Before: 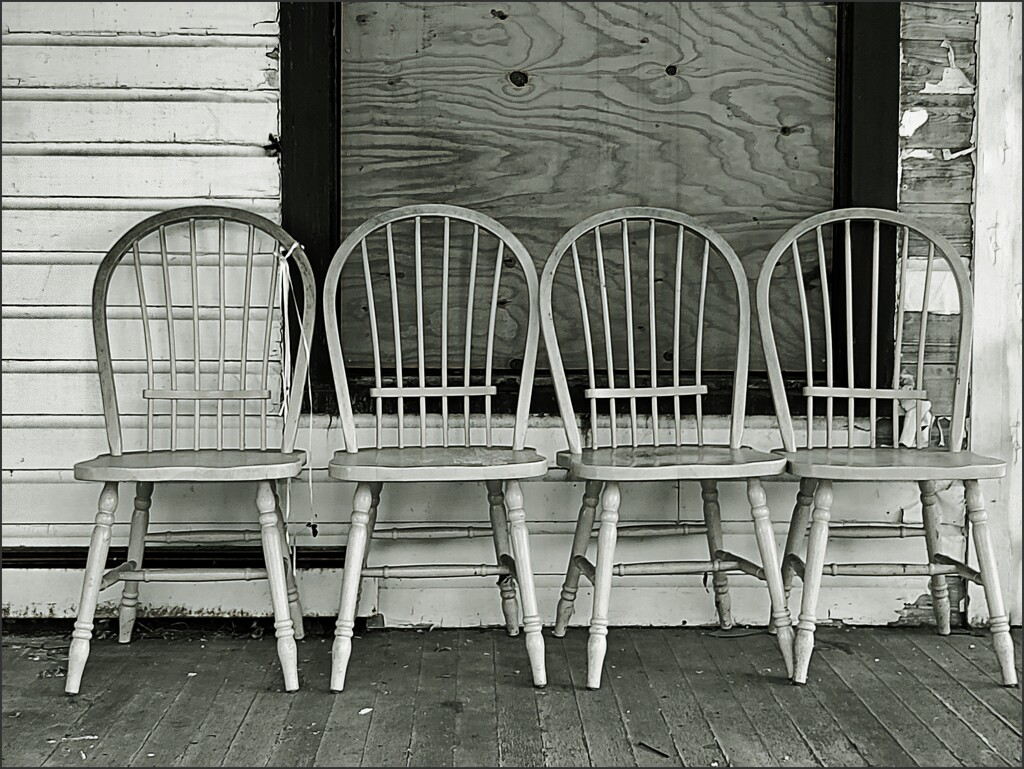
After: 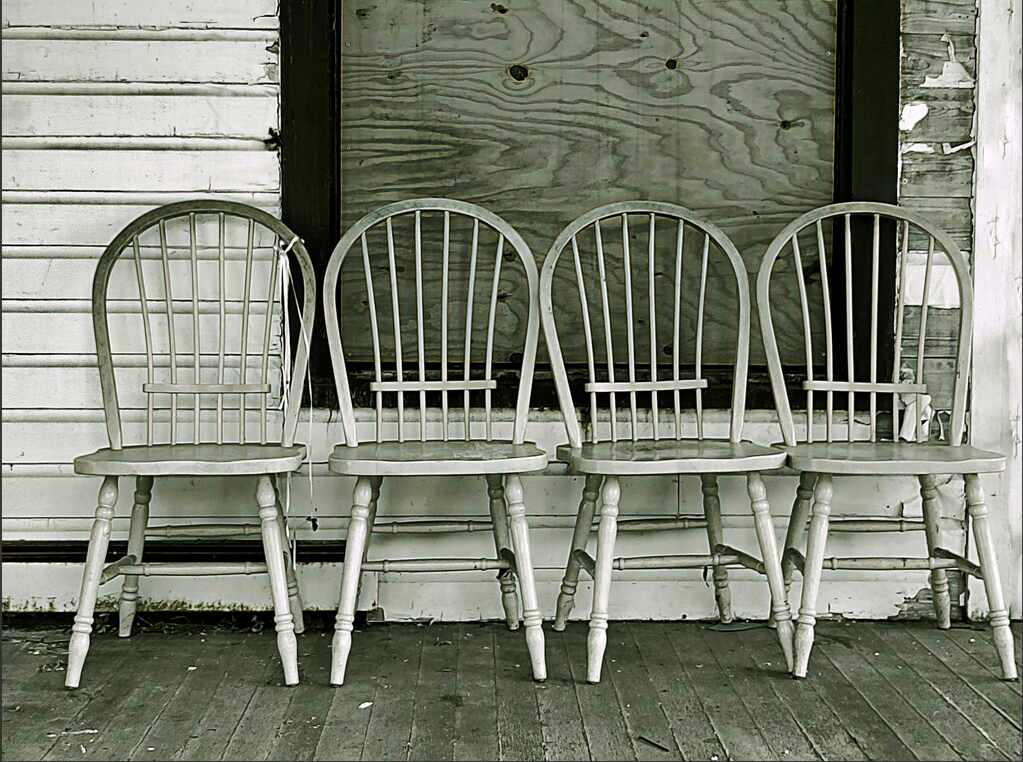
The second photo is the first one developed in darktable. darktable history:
exposure: compensate highlight preservation false
color correction: highlights a* 1.53, highlights b* -1.83, saturation 2.53
local contrast: highlights 106%, shadows 98%, detail 119%, midtone range 0.2
crop: top 0.783%, right 0.071%
